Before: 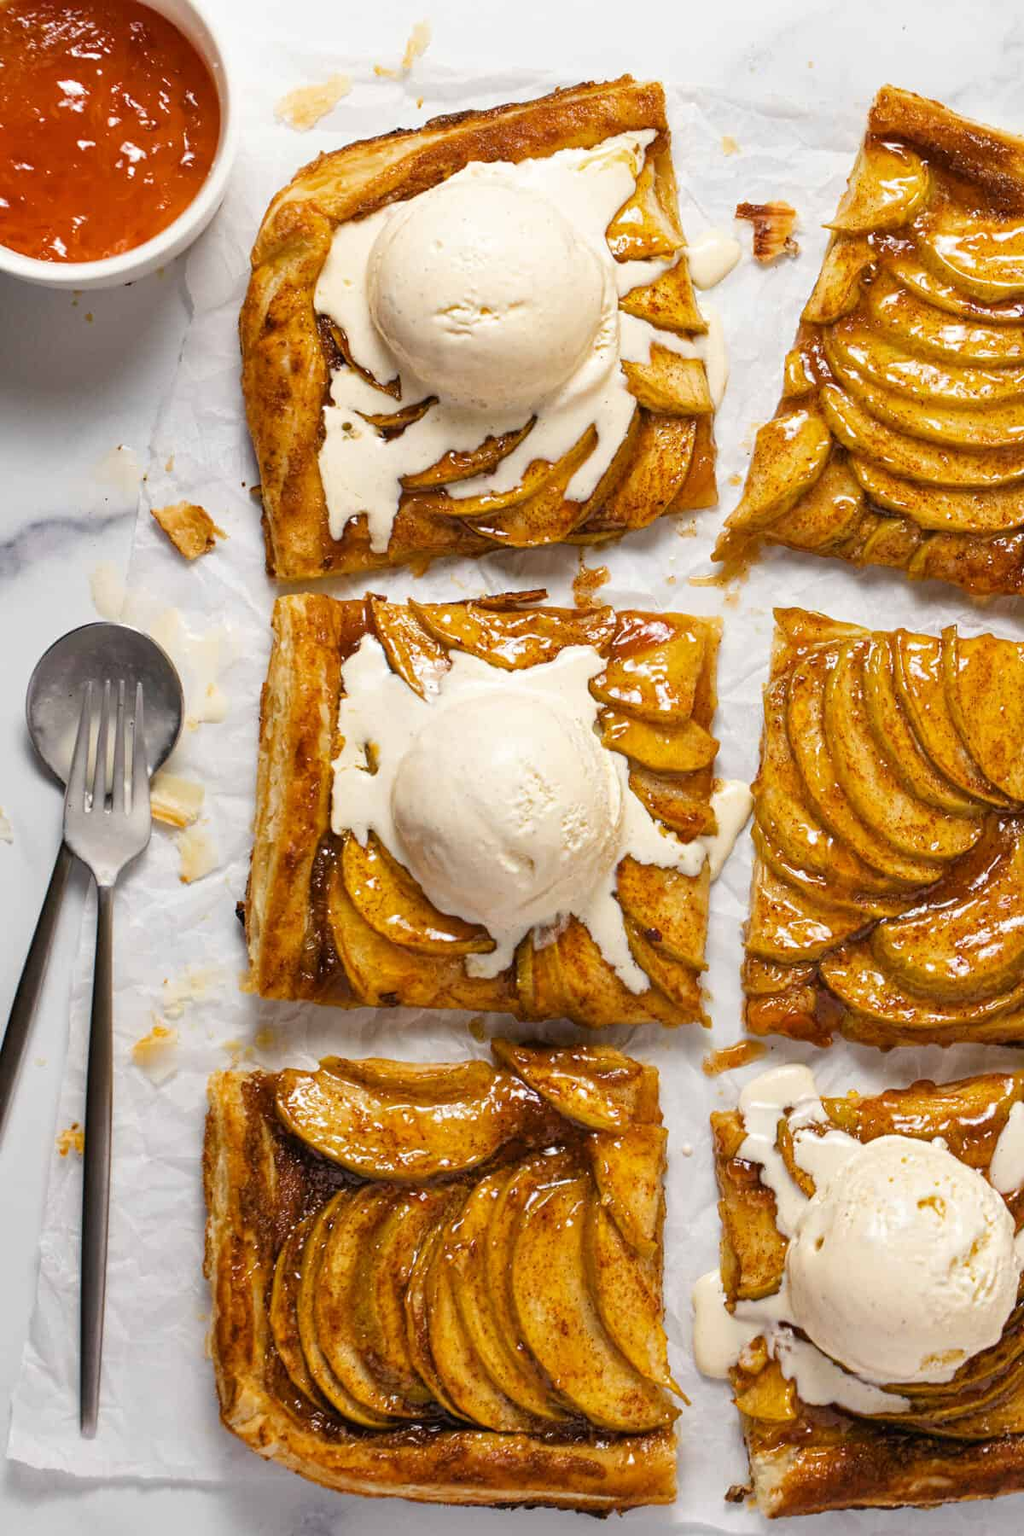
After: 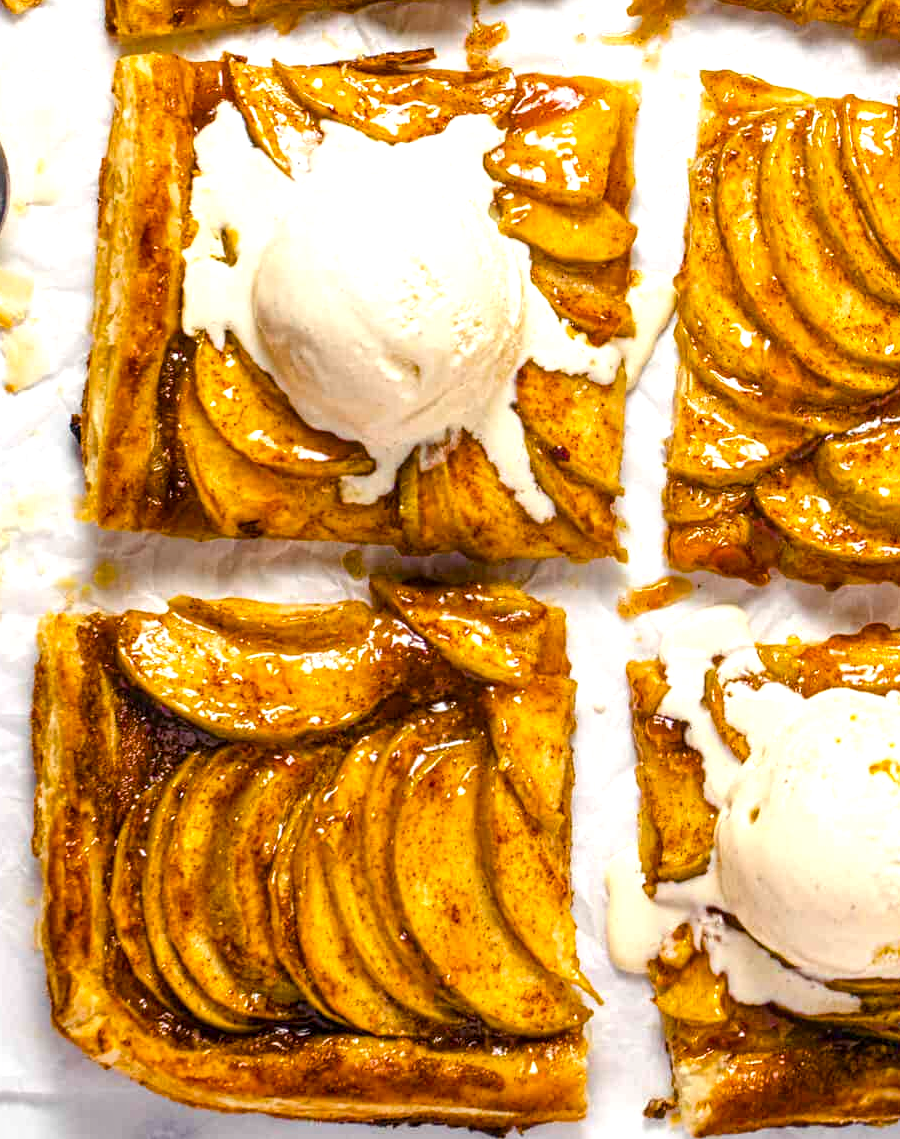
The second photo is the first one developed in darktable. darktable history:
crop and rotate: left 17.185%, top 35.675%, right 7.784%, bottom 1.012%
exposure: exposure 0.6 EV, compensate highlight preservation false
color balance rgb: shadows lift › luminance -21.379%, shadows lift › chroma 6.689%, shadows lift › hue 269.23°, linear chroma grading › global chroma 24.925%, perceptual saturation grading › global saturation 20%, perceptual saturation grading › highlights -25.246%, perceptual saturation grading › shadows 25.96%
local contrast: on, module defaults
